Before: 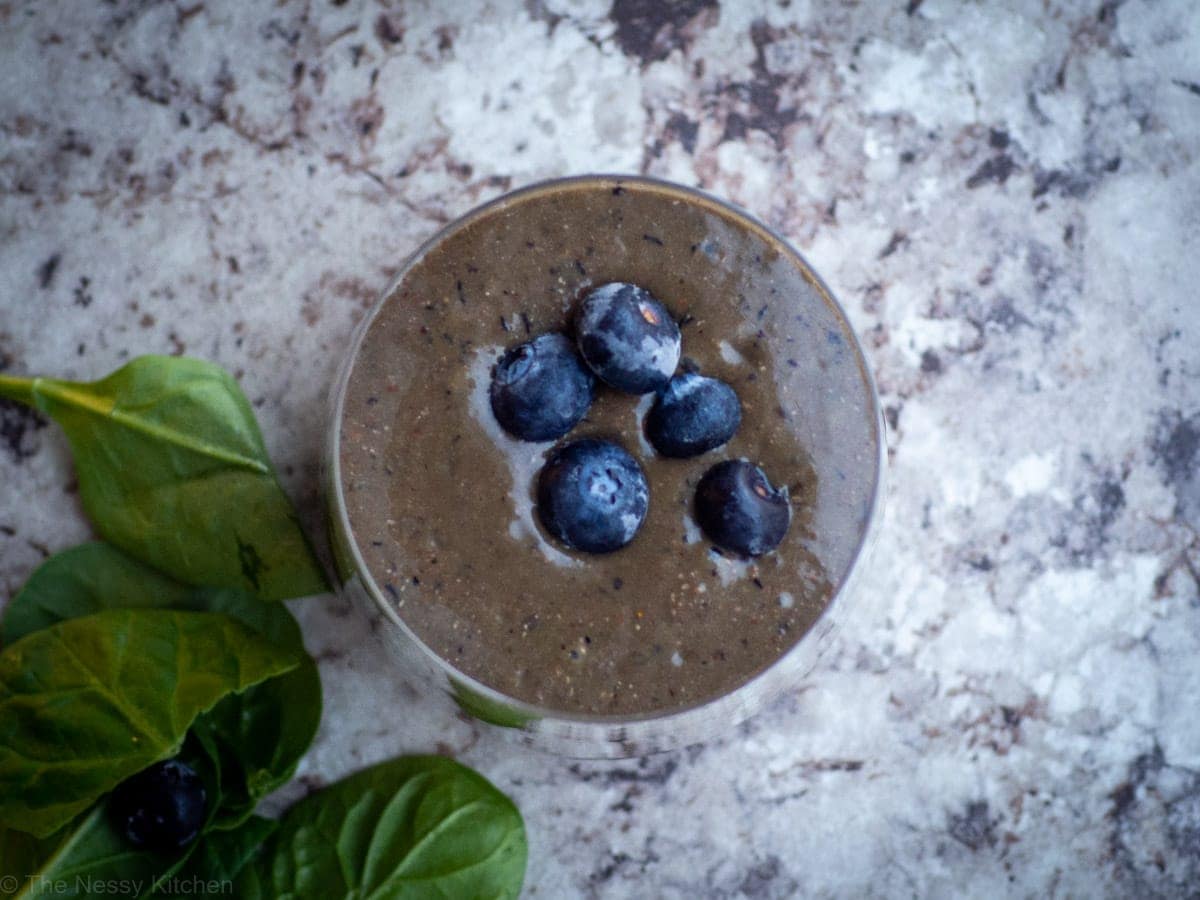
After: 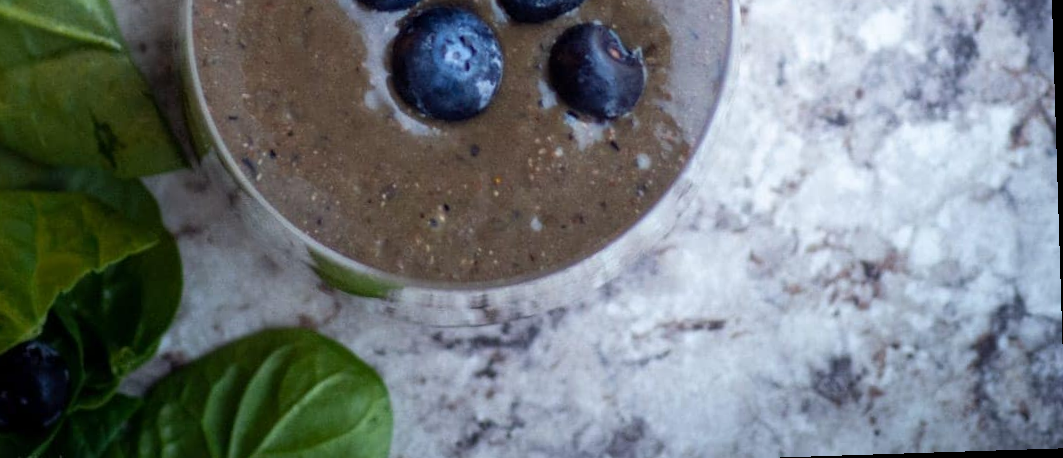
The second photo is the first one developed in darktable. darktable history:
crop and rotate: left 13.306%, top 48.129%, bottom 2.928%
tone equalizer: on, module defaults
rotate and perspective: rotation -1.77°, lens shift (horizontal) 0.004, automatic cropping off
